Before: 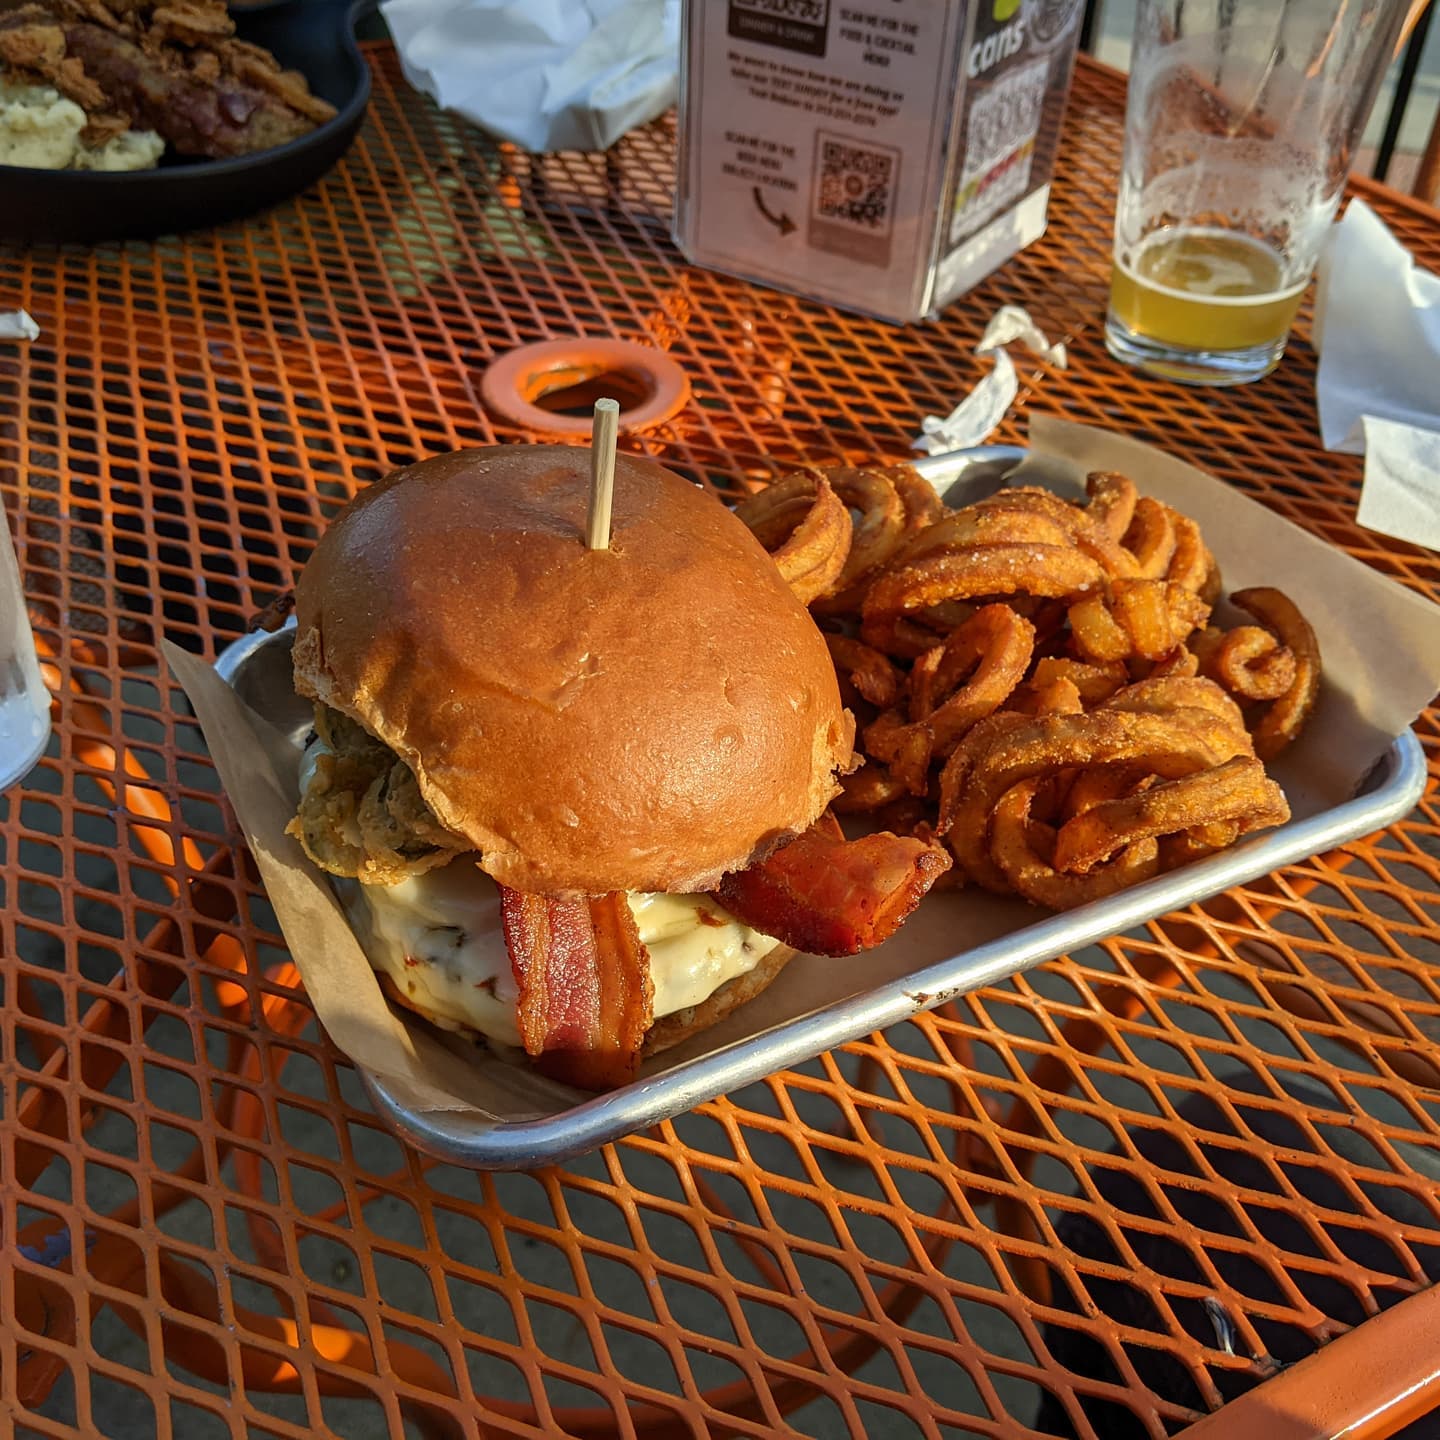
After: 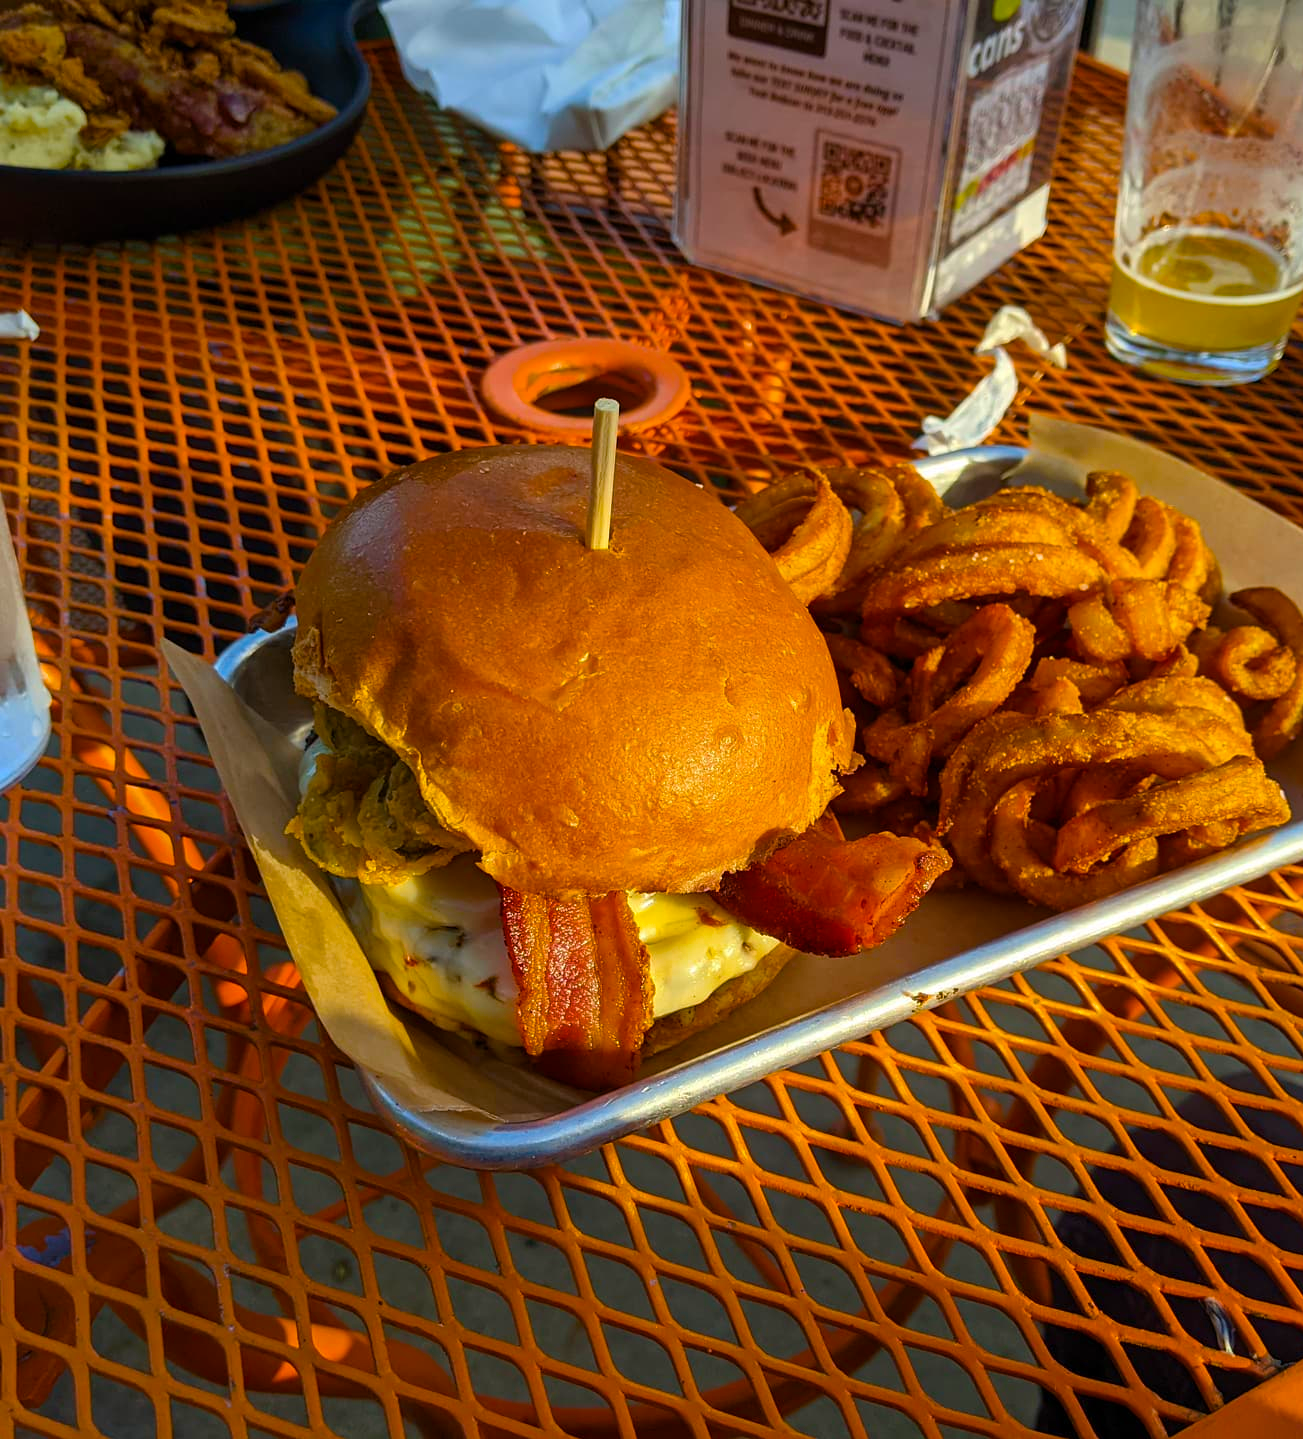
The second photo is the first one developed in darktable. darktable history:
crop: right 9.479%, bottom 0.036%
color balance rgb: perceptual saturation grading › global saturation 19.661%, global vibrance 50.634%
